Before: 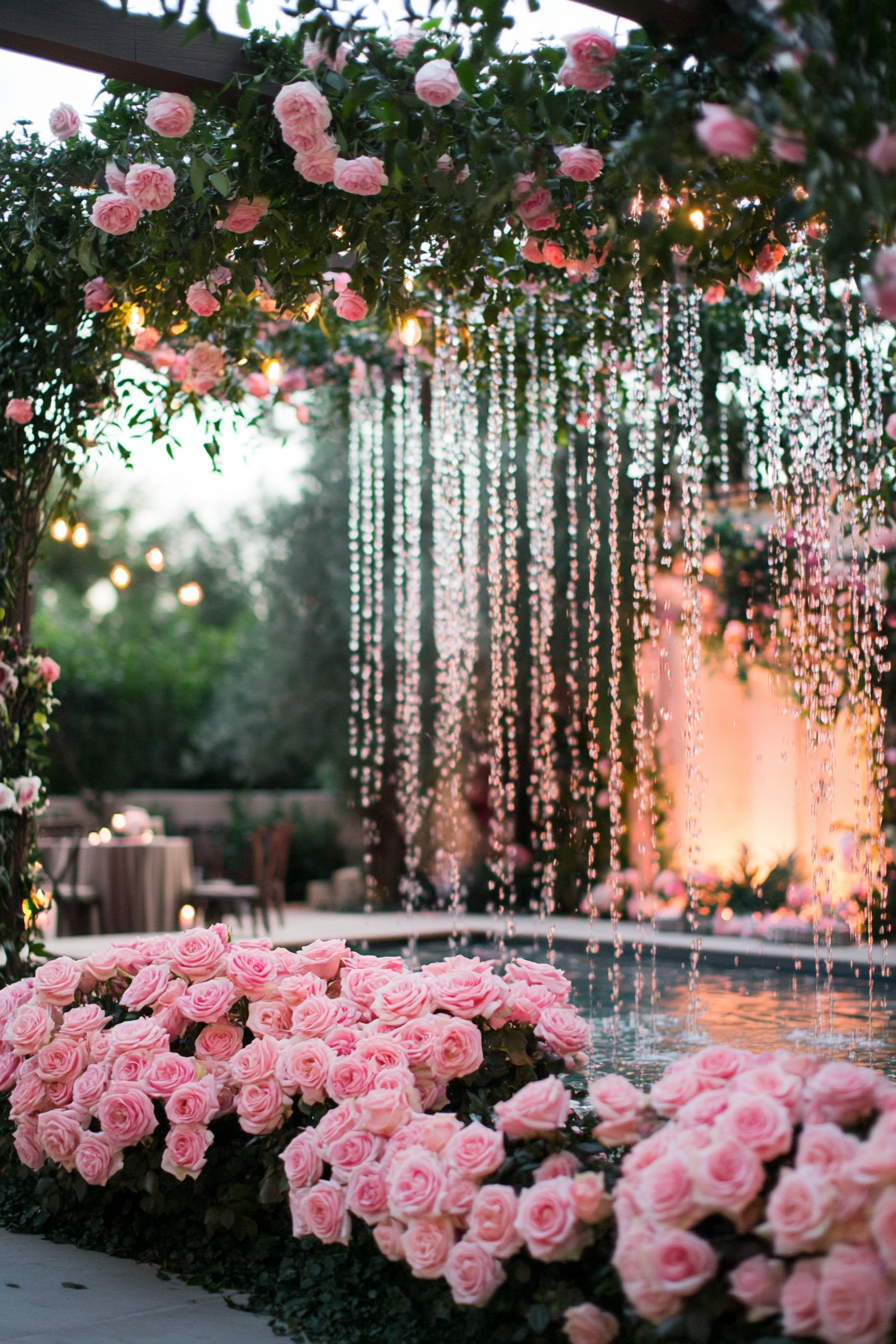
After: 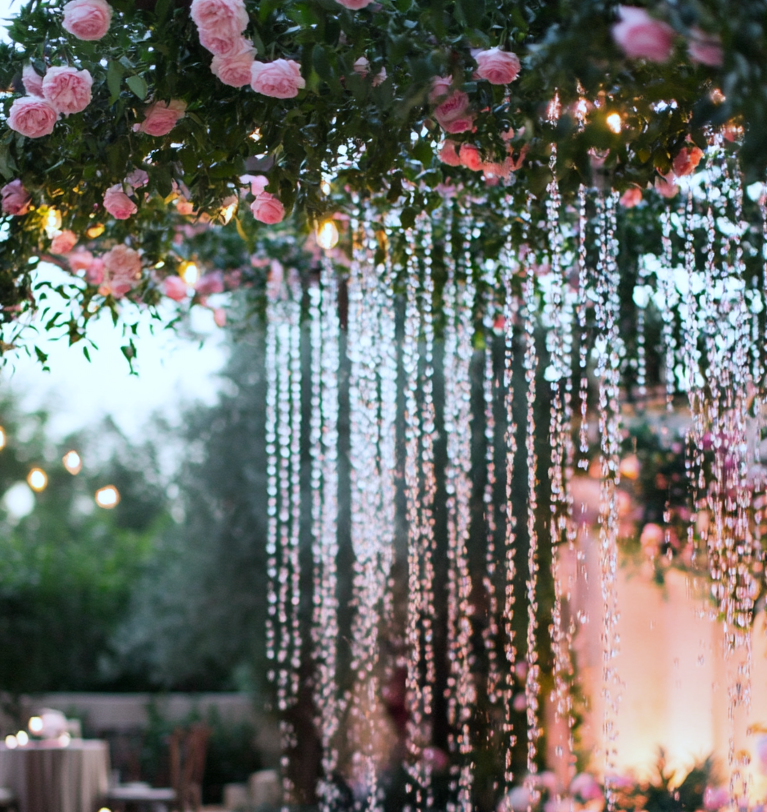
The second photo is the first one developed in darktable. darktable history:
crop and rotate: left 9.345%, top 7.22%, right 4.982%, bottom 32.331%
white balance: red 0.924, blue 1.095
